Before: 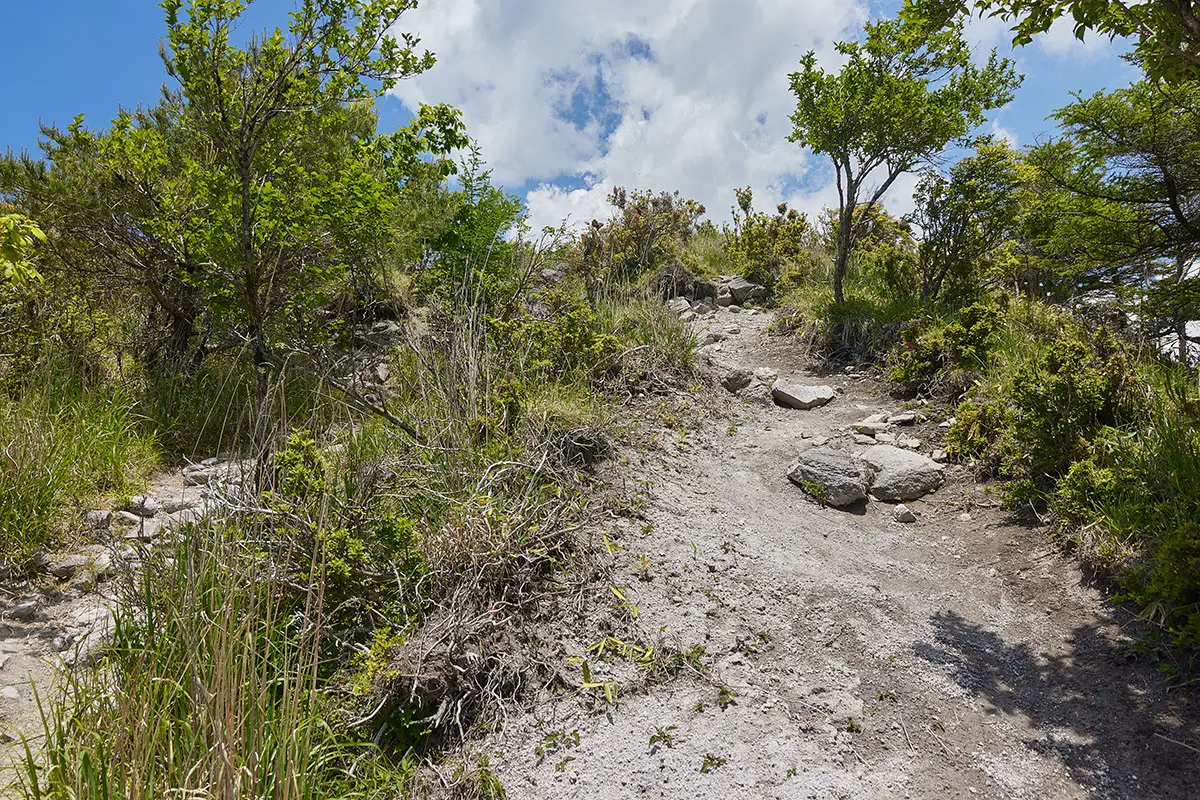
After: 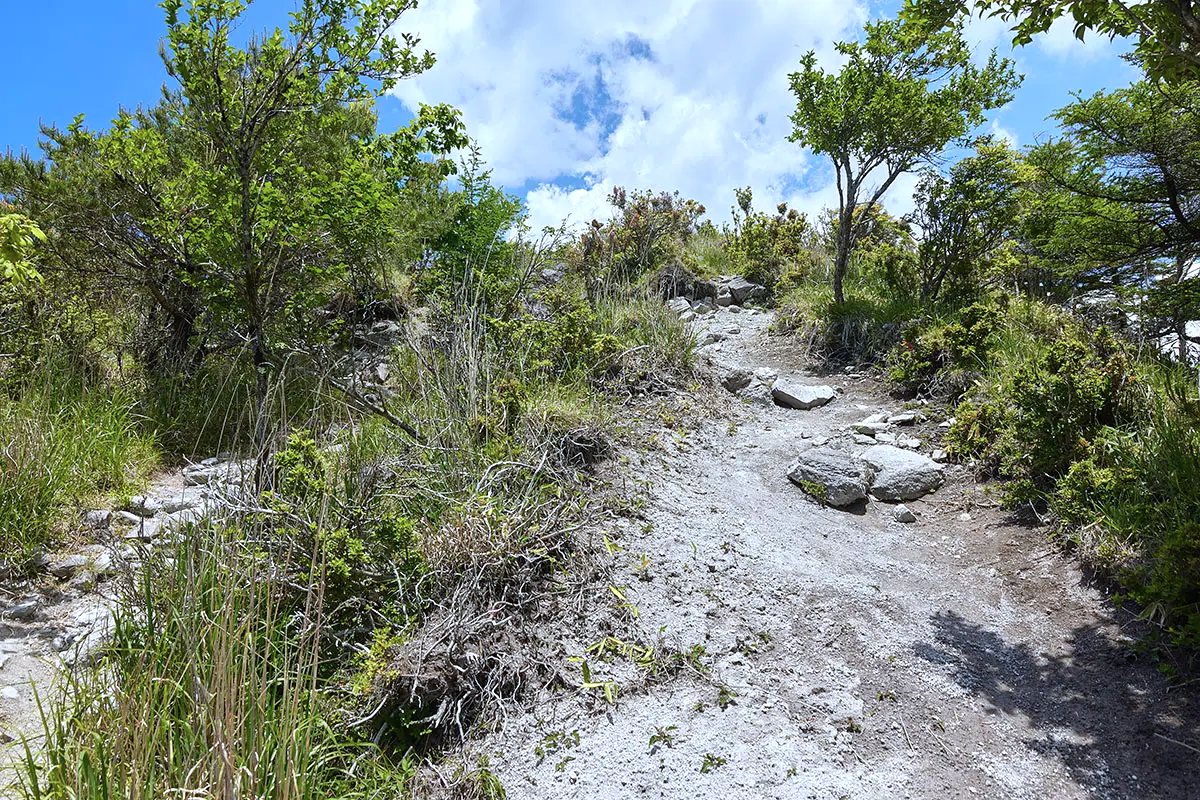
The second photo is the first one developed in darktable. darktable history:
levels: mode automatic, levels [0.116, 0.574, 1]
color calibration: x 0.37, y 0.382, temperature 4304.98 K
tone equalizer: -8 EV -0.44 EV, -7 EV -0.406 EV, -6 EV -0.342 EV, -5 EV -0.225 EV, -3 EV 0.208 EV, -2 EV 0.322 EV, -1 EV 0.371 EV, +0 EV 0.424 EV
